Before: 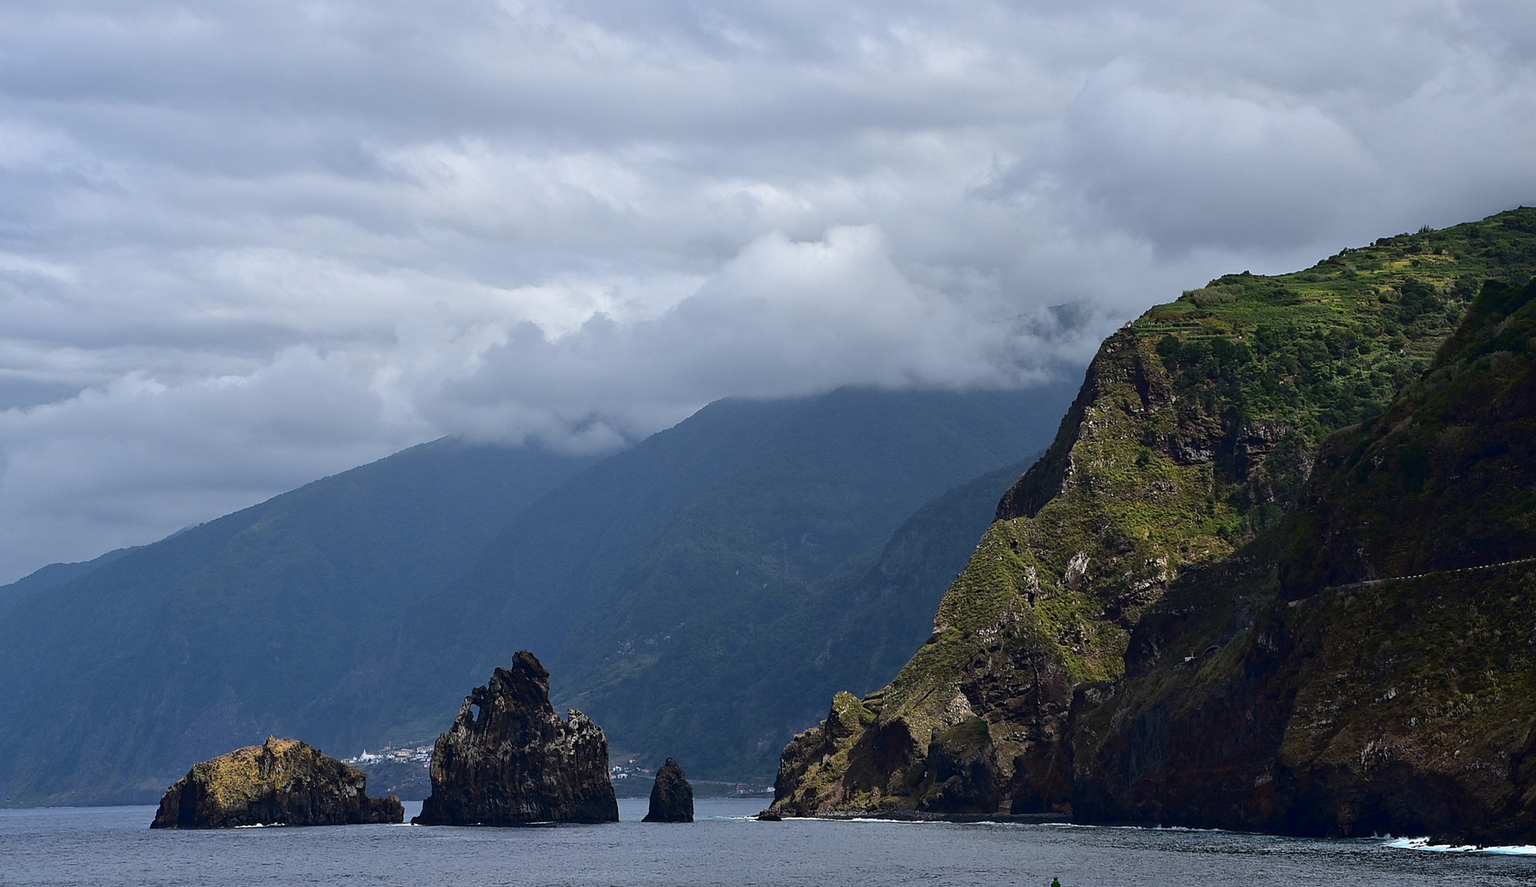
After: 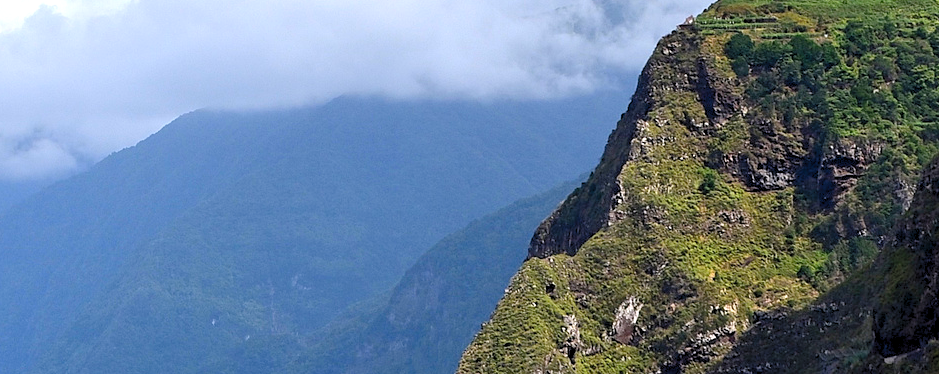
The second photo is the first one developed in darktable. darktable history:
white balance: red 1.009, blue 1.027
crop: left 36.607%, top 34.735%, right 13.146%, bottom 30.611%
levels: levels [0.036, 0.364, 0.827]
rgb levels: preserve colors max RGB
